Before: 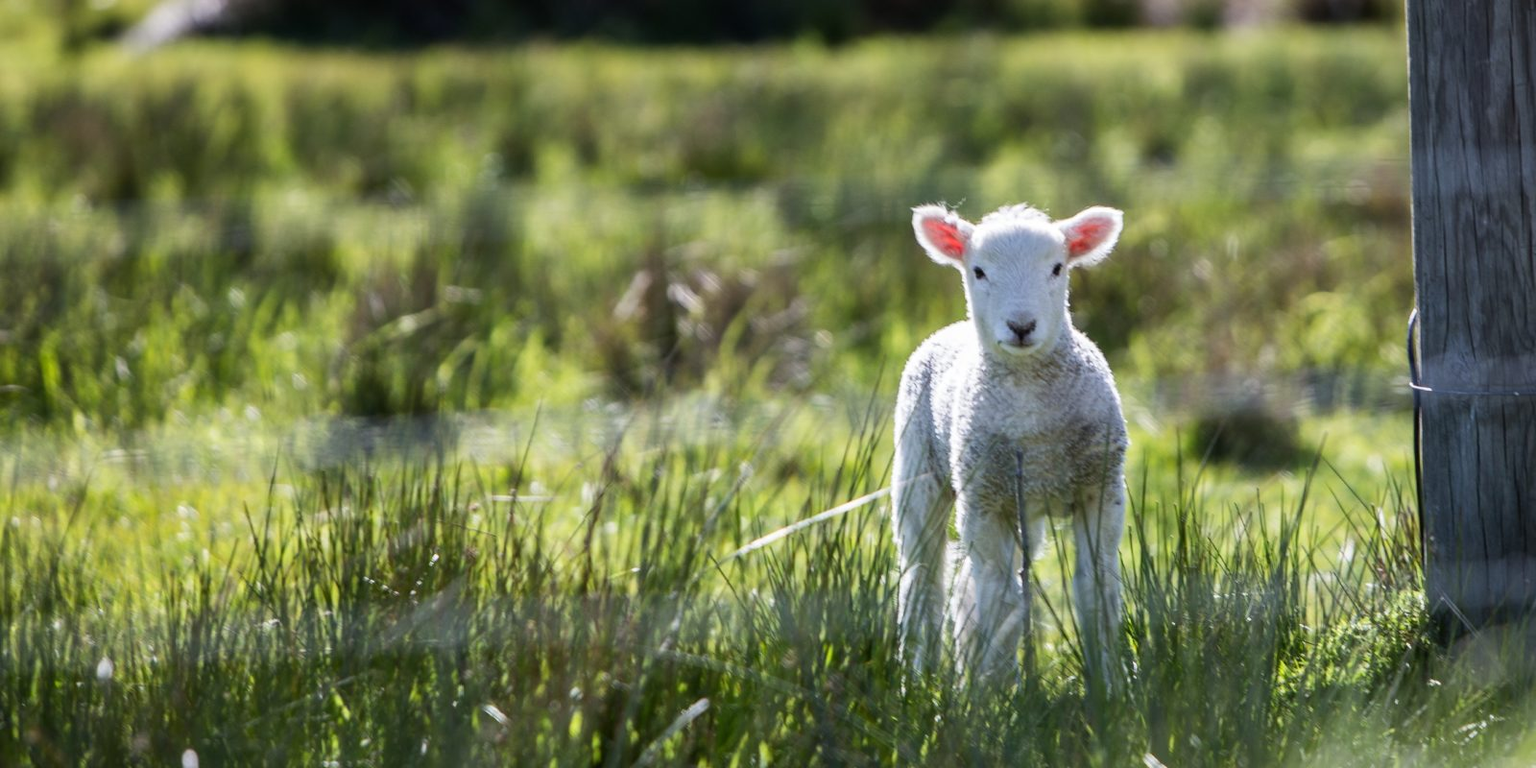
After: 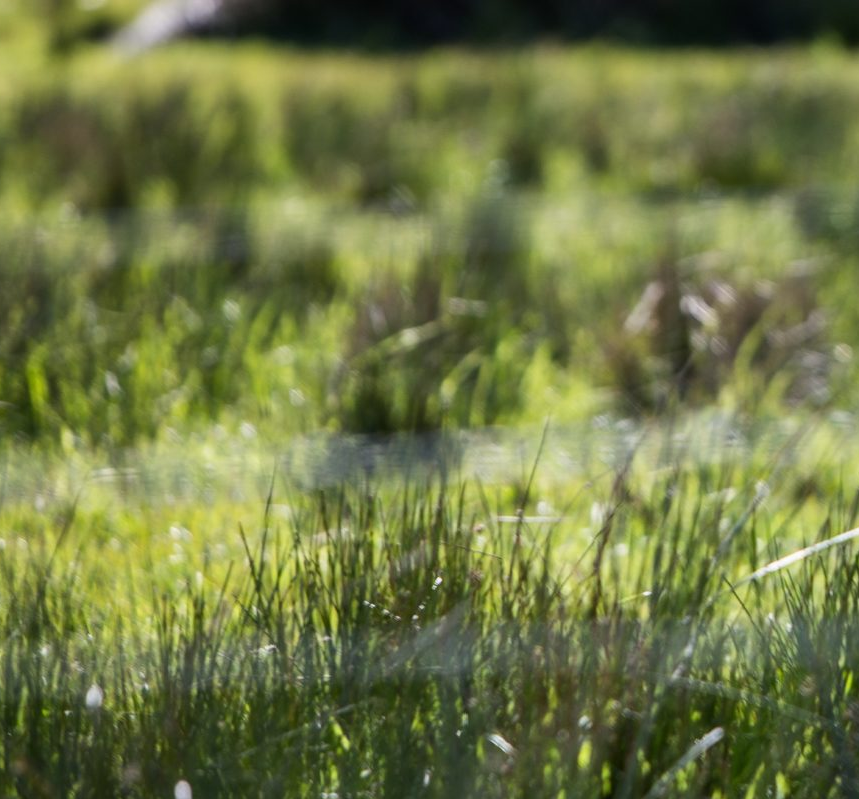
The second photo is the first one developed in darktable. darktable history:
crop: left 0.997%, right 45.313%, bottom 0.091%
